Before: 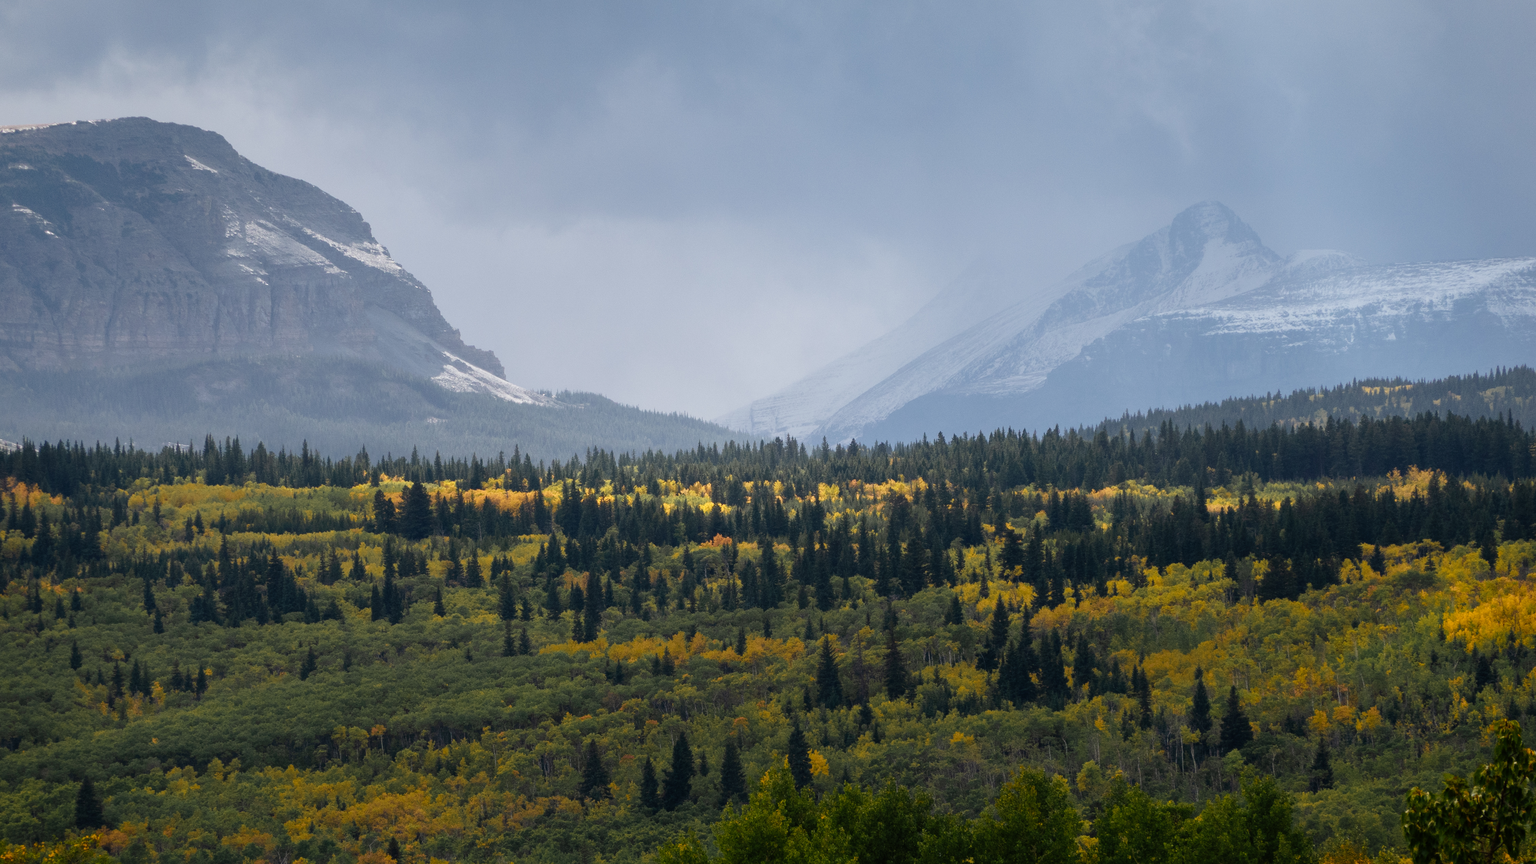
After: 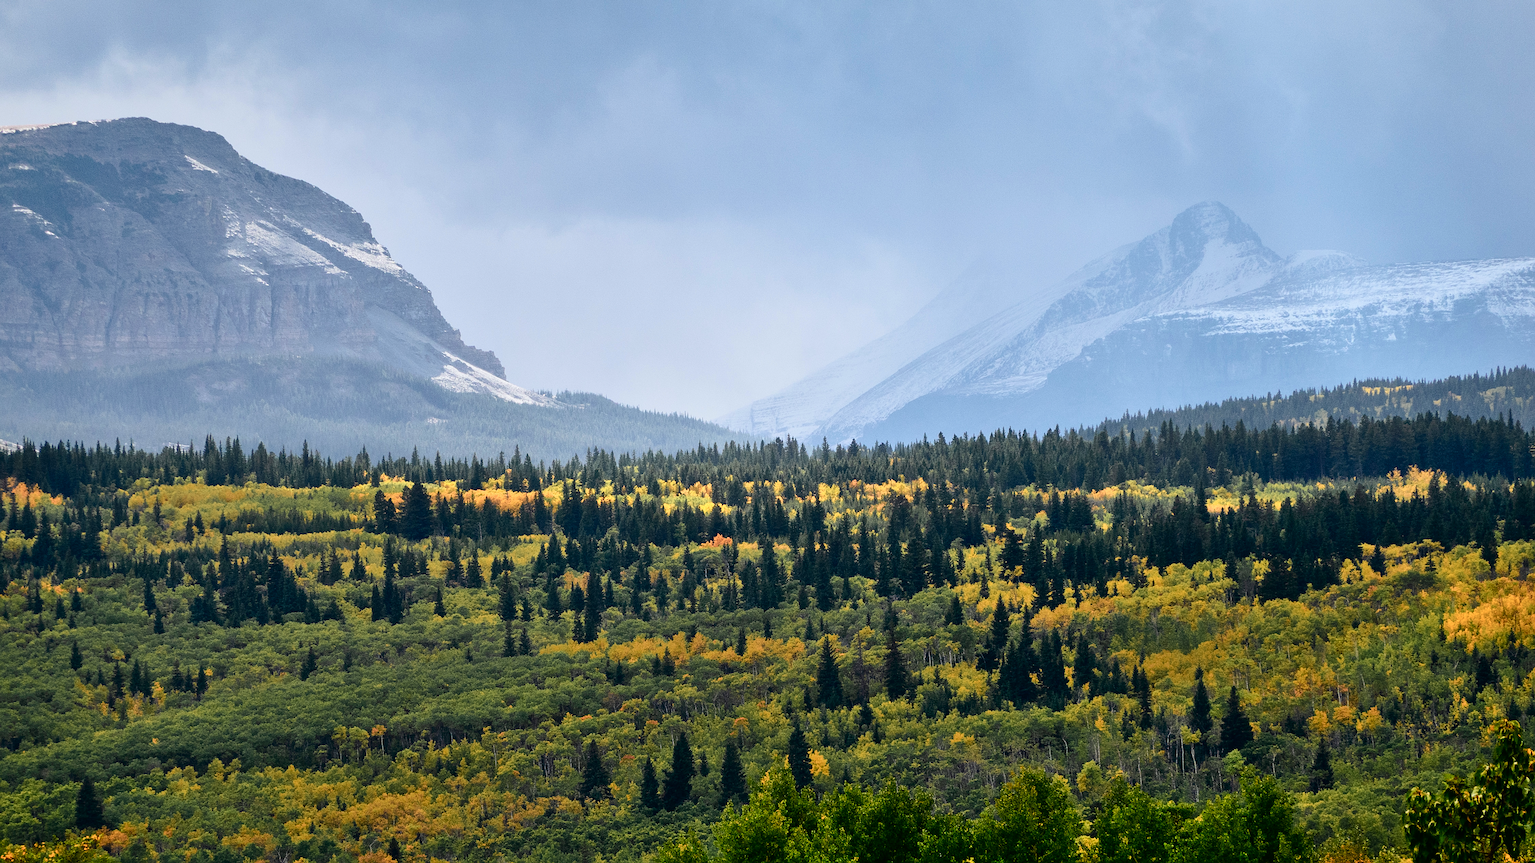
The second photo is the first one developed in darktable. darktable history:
sharpen: on, module defaults
shadows and highlights: shadows 49, highlights -41, soften with gaussian
tone curve: curves: ch0 [(0, 0) (0.051, 0.021) (0.11, 0.069) (0.249, 0.235) (0.452, 0.526) (0.596, 0.713) (0.703, 0.83) (0.851, 0.938) (1, 1)]; ch1 [(0, 0) (0.1, 0.038) (0.318, 0.221) (0.413, 0.325) (0.443, 0.412) (0.483, 0.474) (0.503, 0.501) (0.516, 0.517) (0.548, 0.568) (0.569, 0.599) (0.594, 0.634) (0.666, 0.701) (1, 1)]; ch2 [(0, 0) (0.453, 0.435) (0.479, 0.476) (0.504, 0.5) (0.529, 0.537) (0.556, 0.583) (0.584, 0.618) (0.824, 0.815) (1, 1)], color space Lab, independent channels, preserve colors none
